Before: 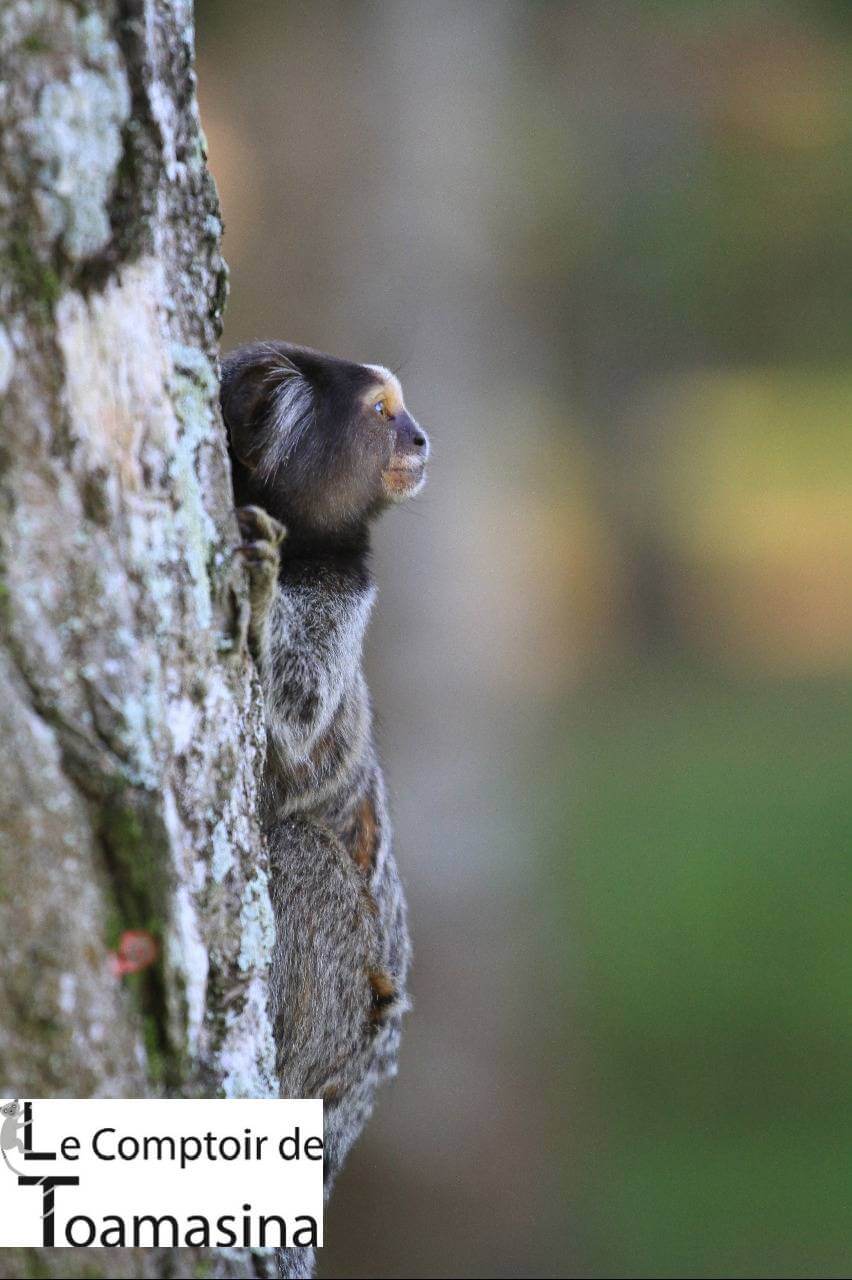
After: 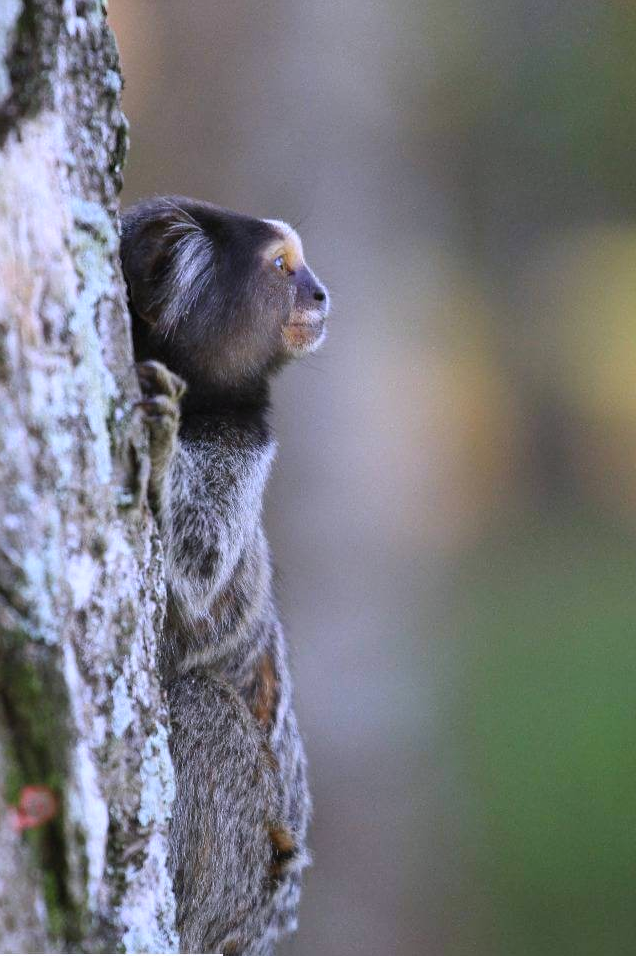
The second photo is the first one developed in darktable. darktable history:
white balance: red 1.004, blue 1.096
crop and rotate: left 11.831%, top 11.346%, right 13.429%, bottom 13.899%
